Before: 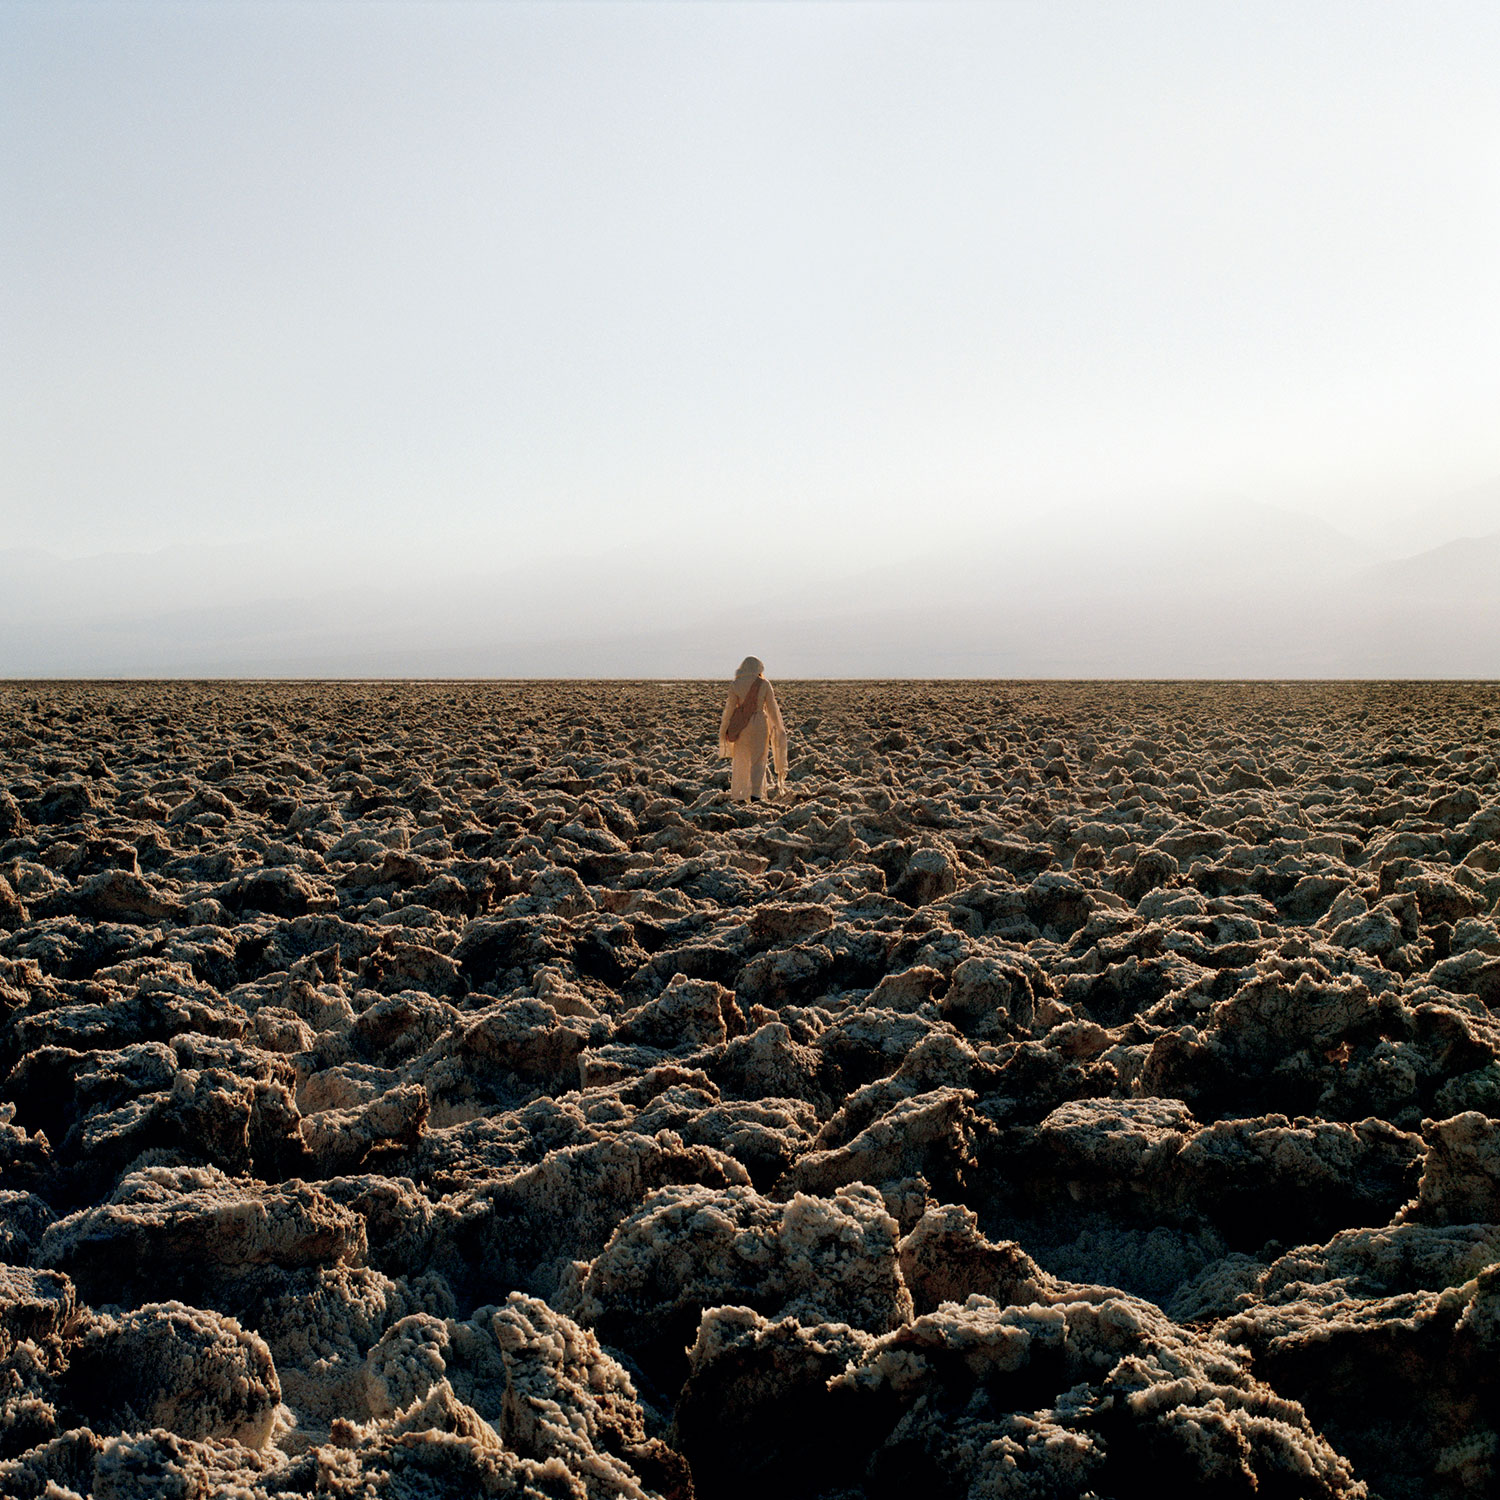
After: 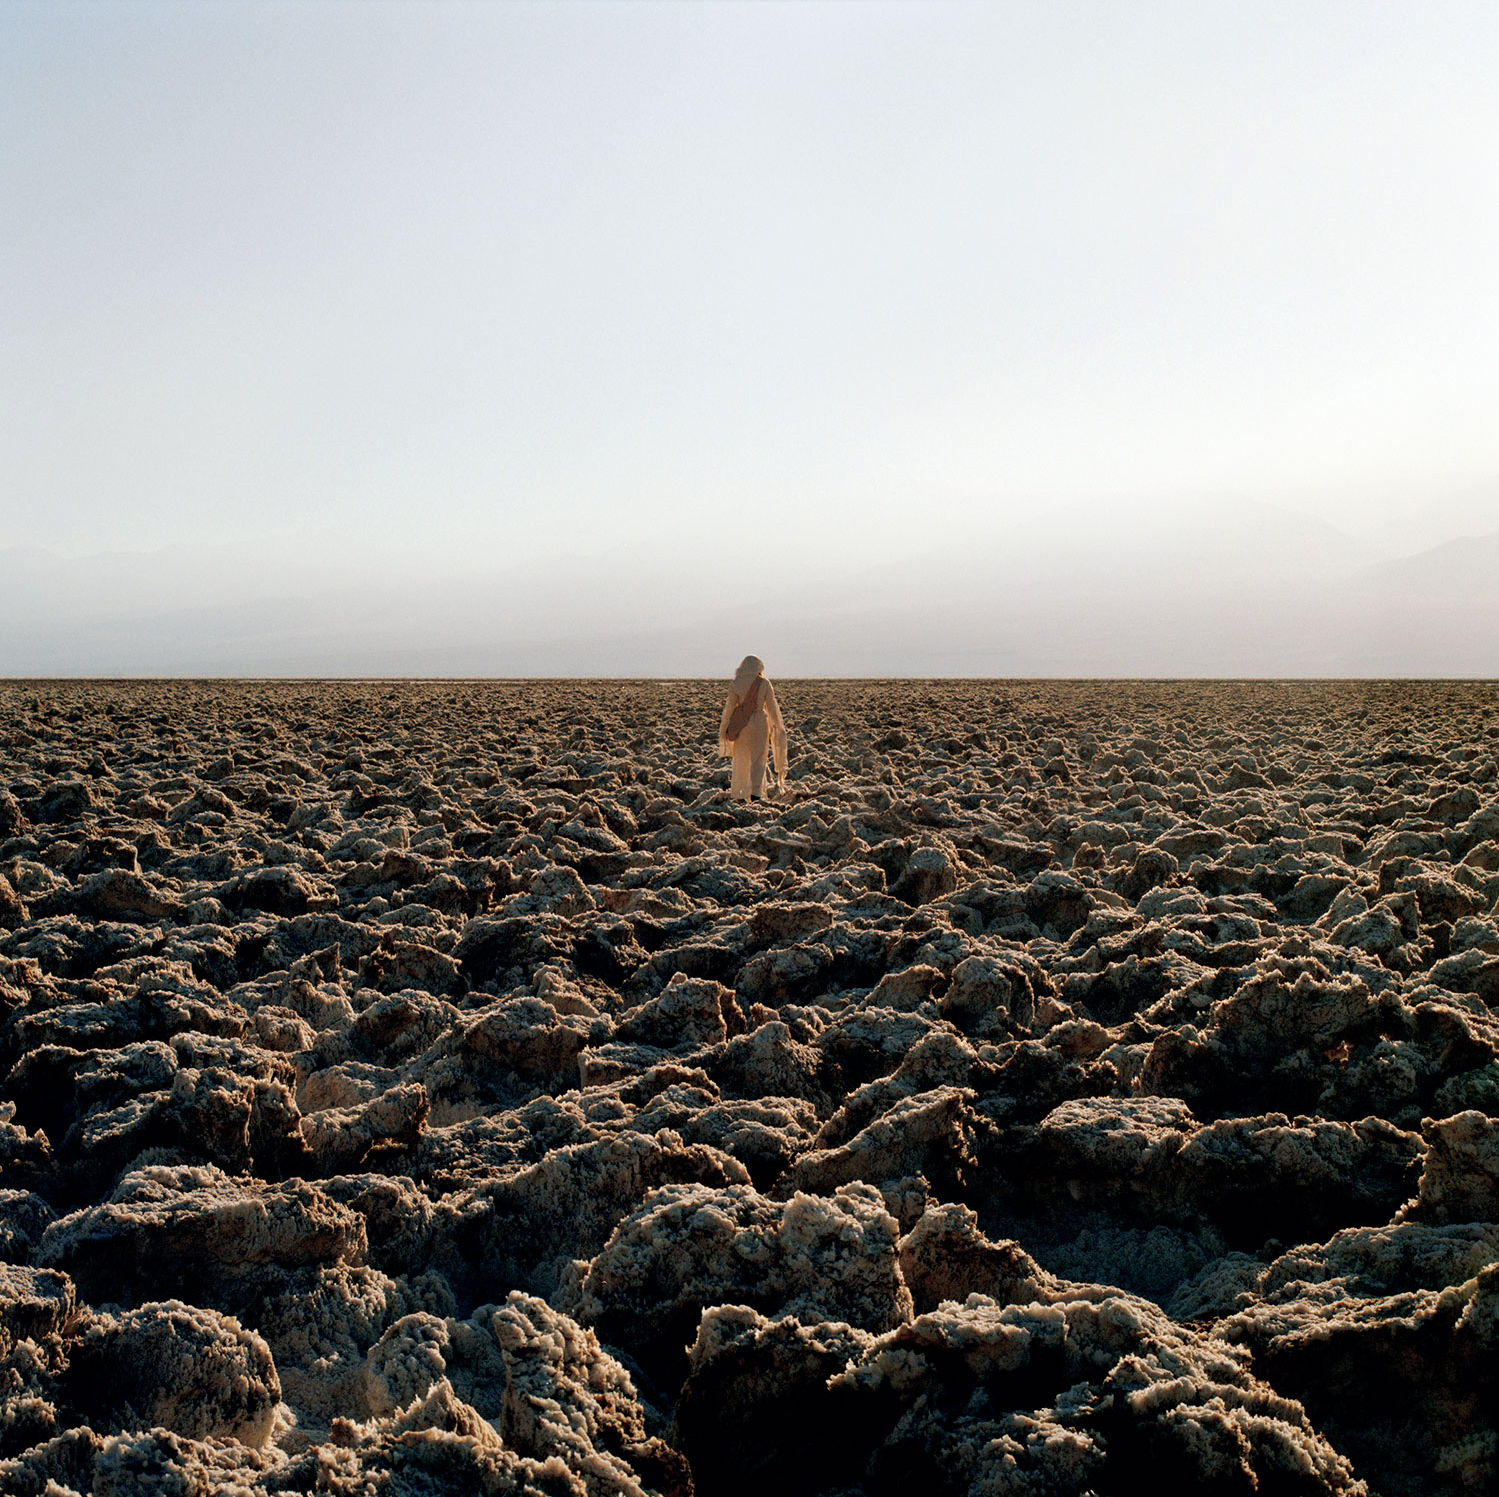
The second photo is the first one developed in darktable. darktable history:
crop: top 0.081%, bottom 0.11%
tone equalizer: smoothing diameter 2.13%, edges refinement/feathering 24.5, mask exposure compensation -1.57 EV, filter diffusion 5
